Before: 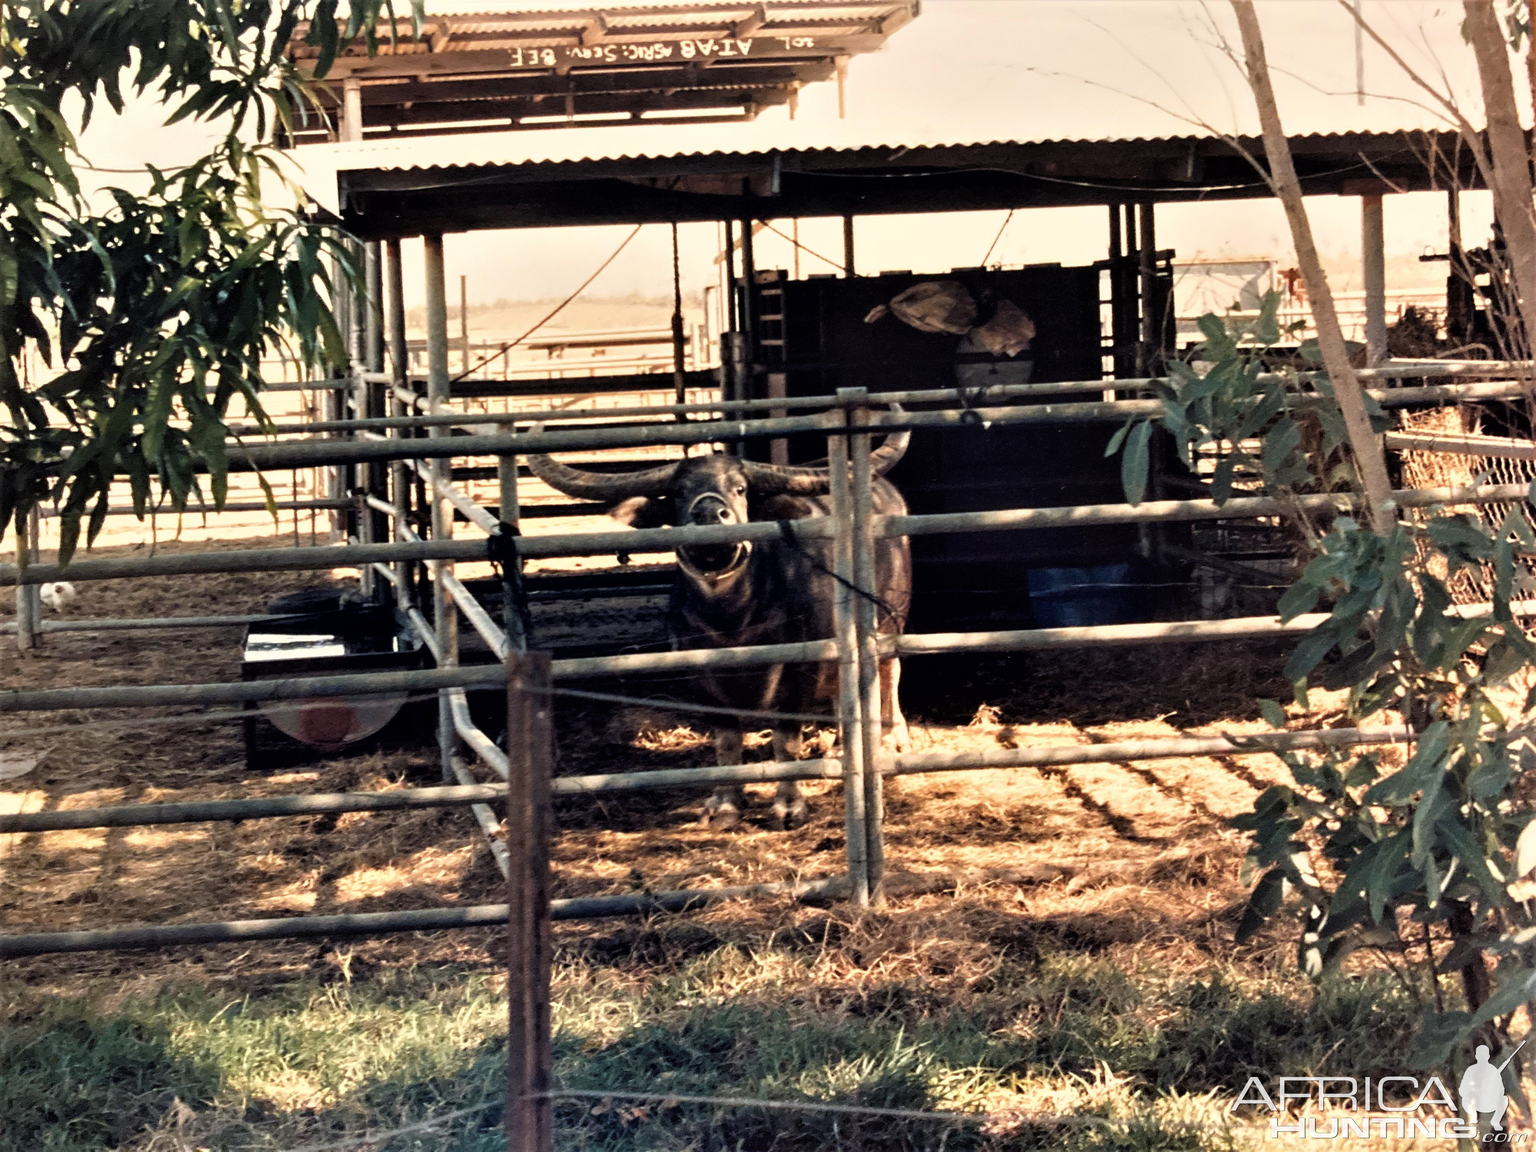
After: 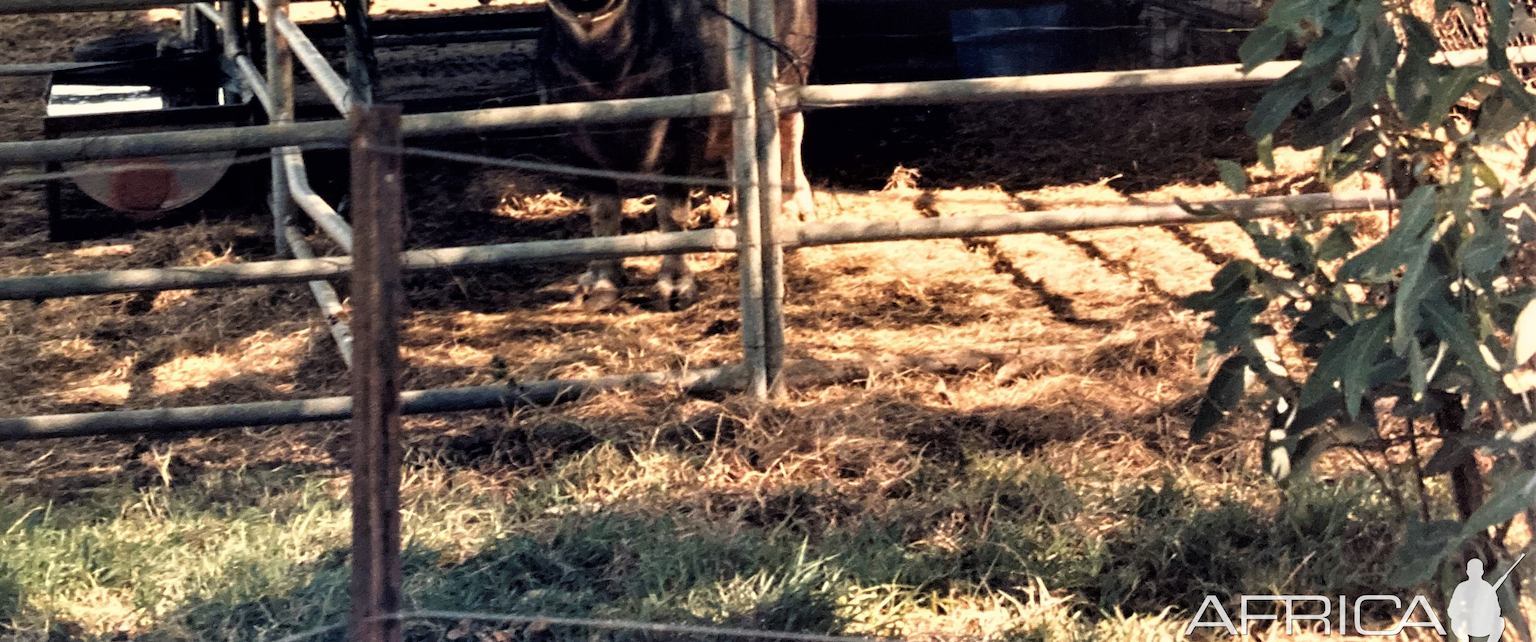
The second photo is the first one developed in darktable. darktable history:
crop and rotate: left 13.289%, top 48.707%, bottom 2.907%
